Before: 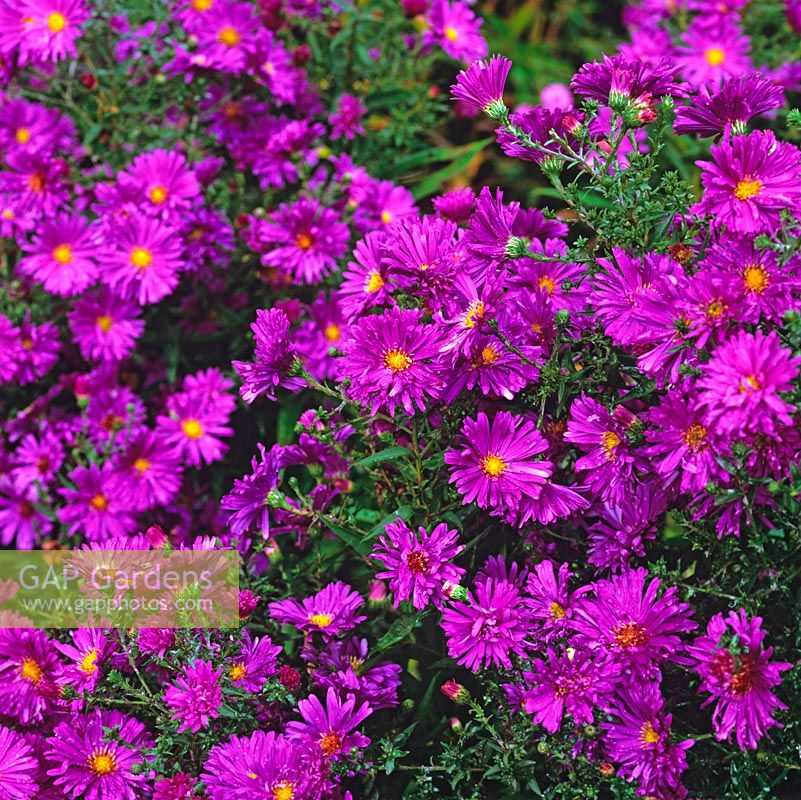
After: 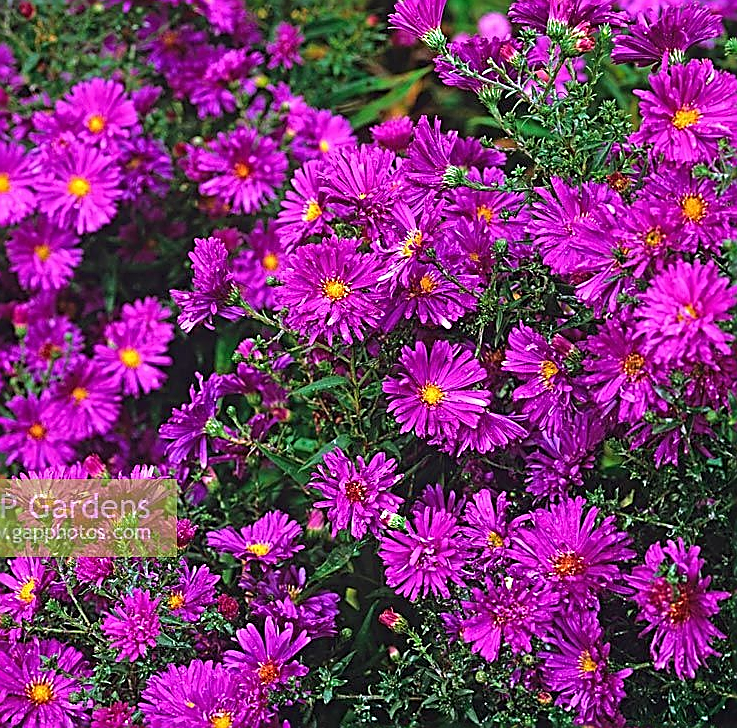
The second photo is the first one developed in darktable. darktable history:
crop and rotate: left 7.917%, top 8.908%
sharpen: radius 1.669, amount 1.282
